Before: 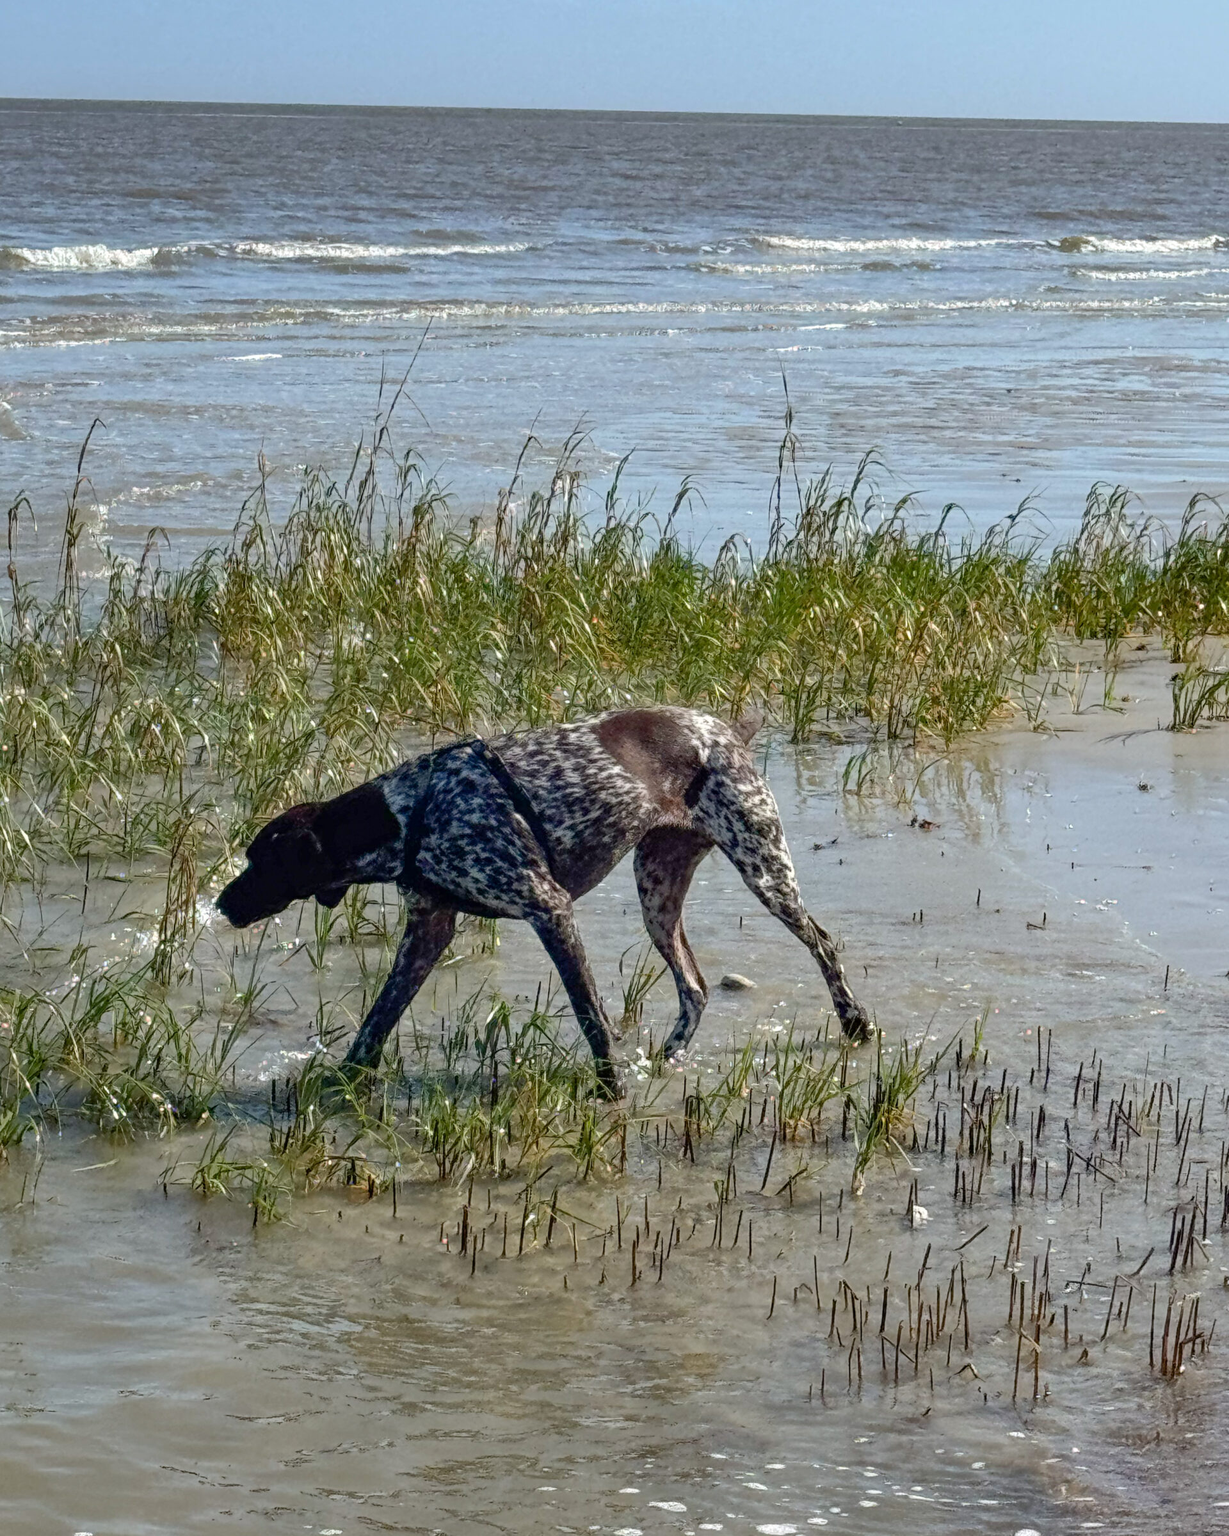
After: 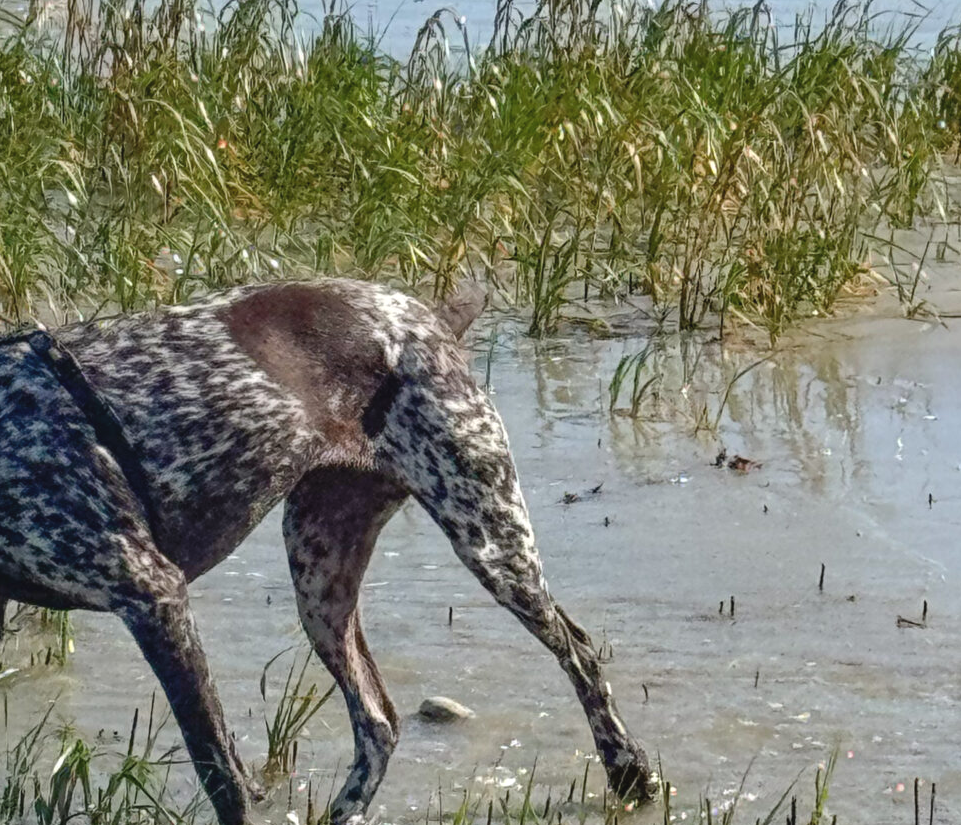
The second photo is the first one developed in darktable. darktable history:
crop: left 36.87%, top 34.398%, right 13.051%, bottom 31.189%
exposure: black level correction -0.005, exposure 0.048 EV, compensate highlight preservation false
